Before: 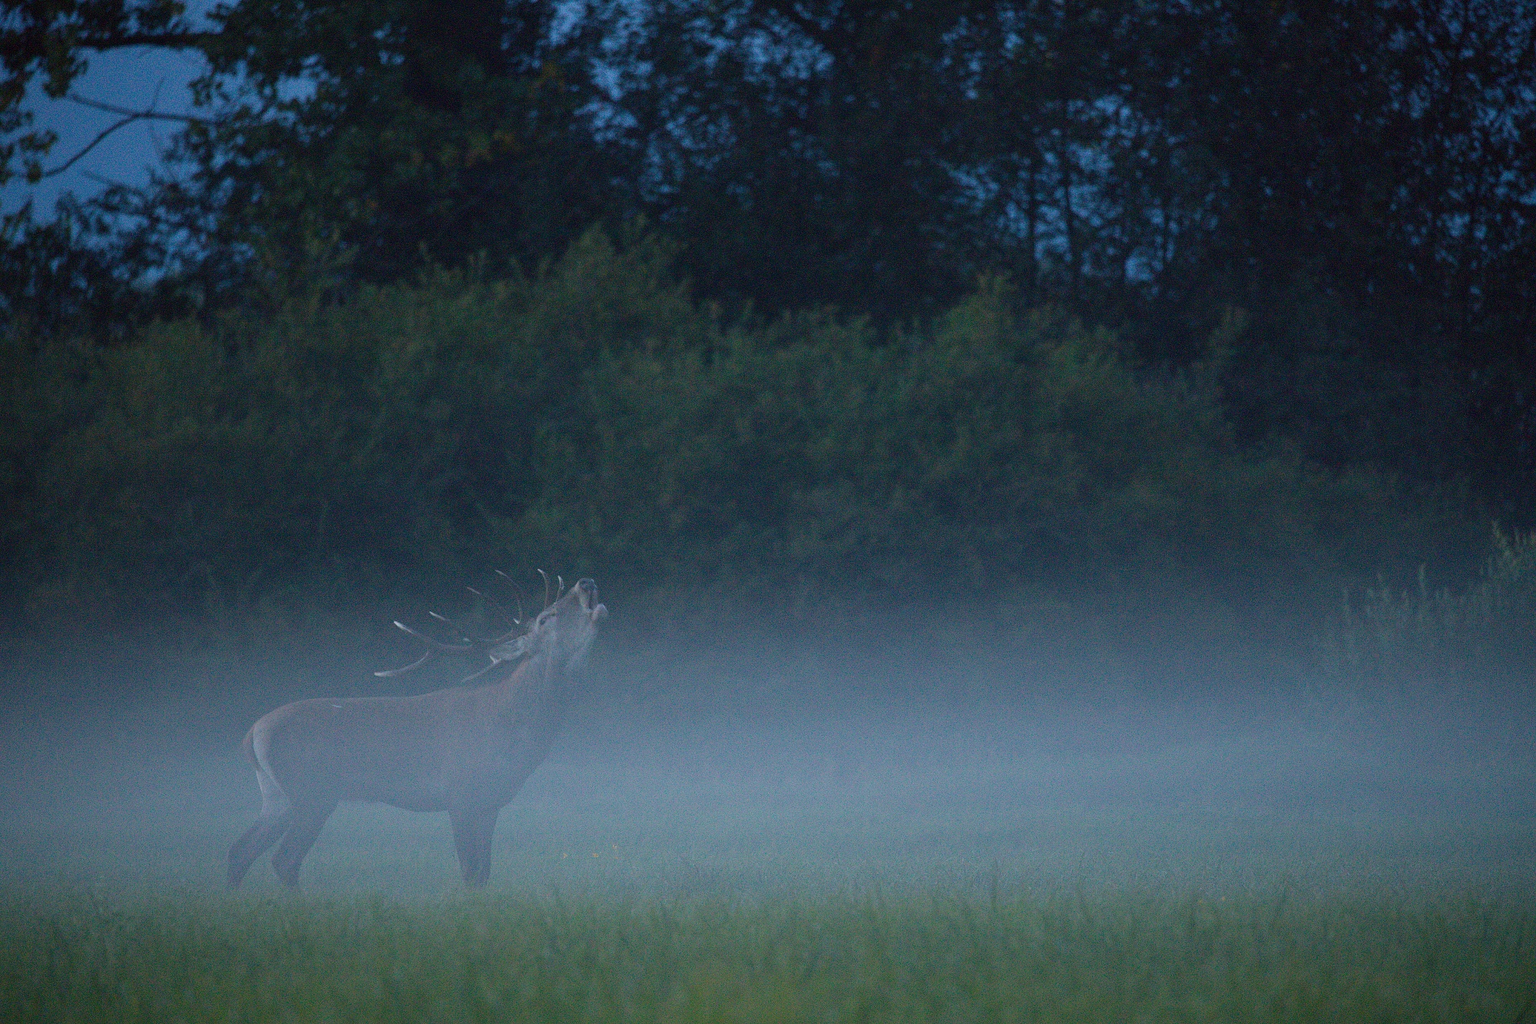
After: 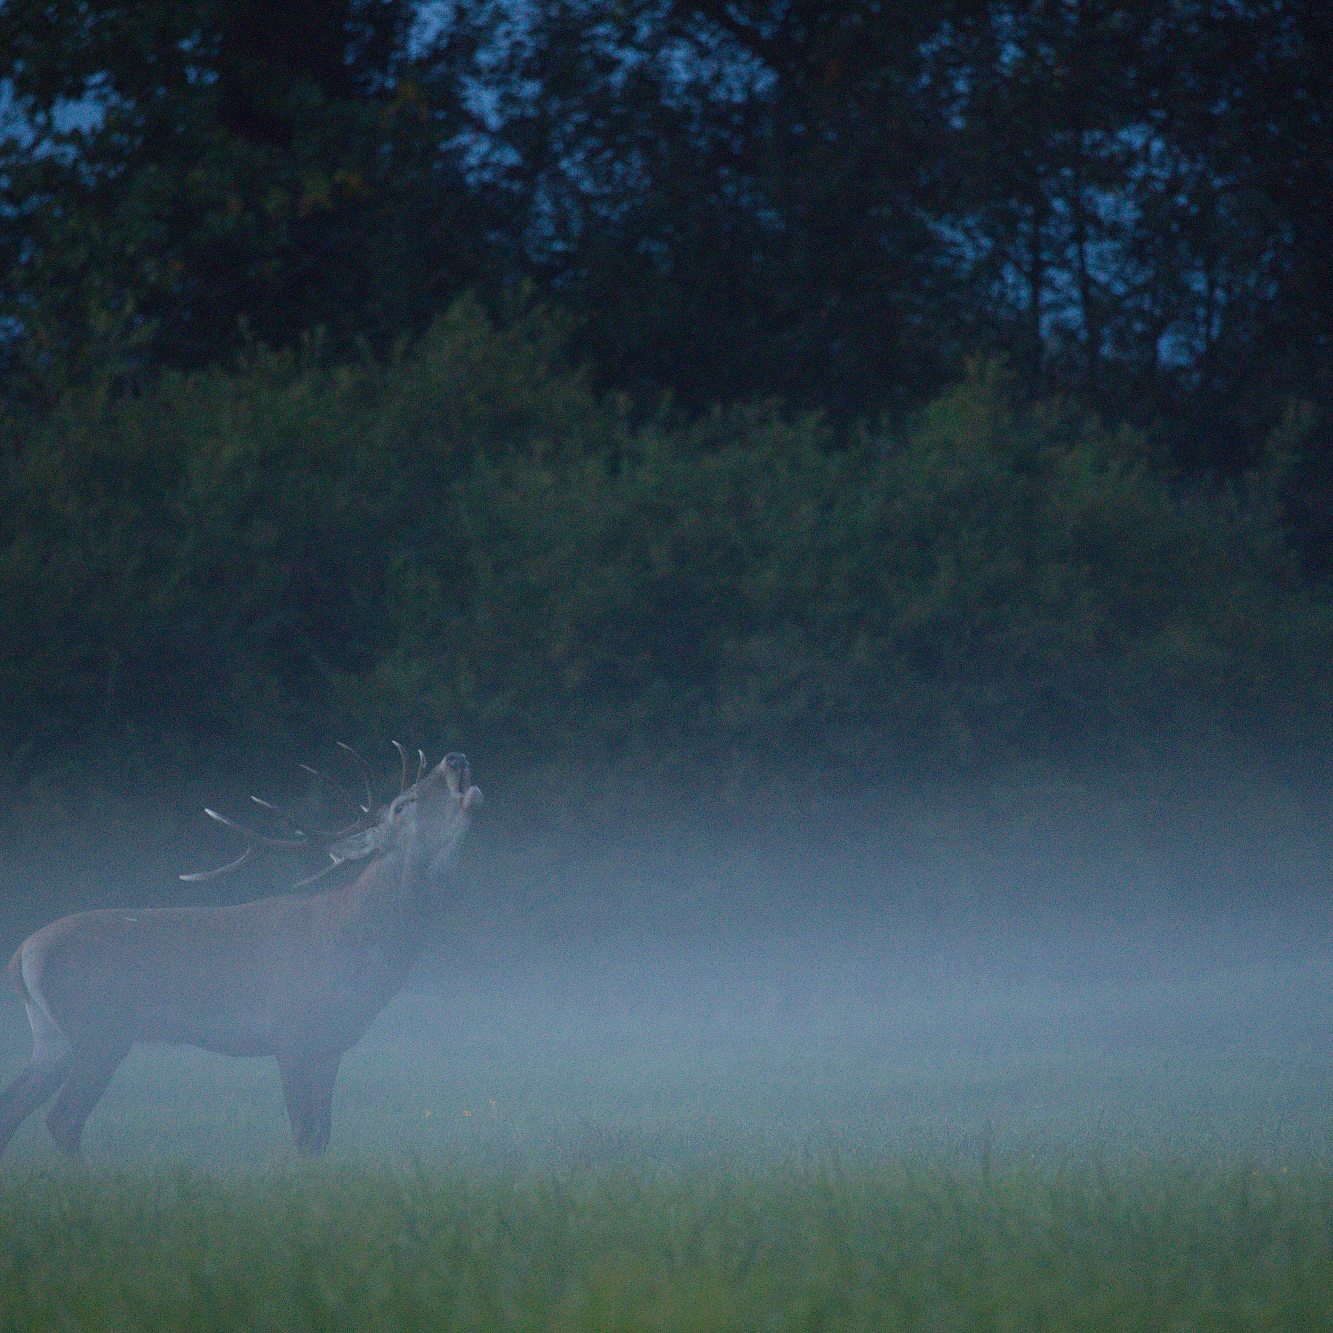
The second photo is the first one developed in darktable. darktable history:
tone equalizer: on, module defaults
crop: left 15.419%, right 17.914%
white balance: emerald 1
shadows and highlights: shadows -21.3, highlights 100, soften with gaussian
